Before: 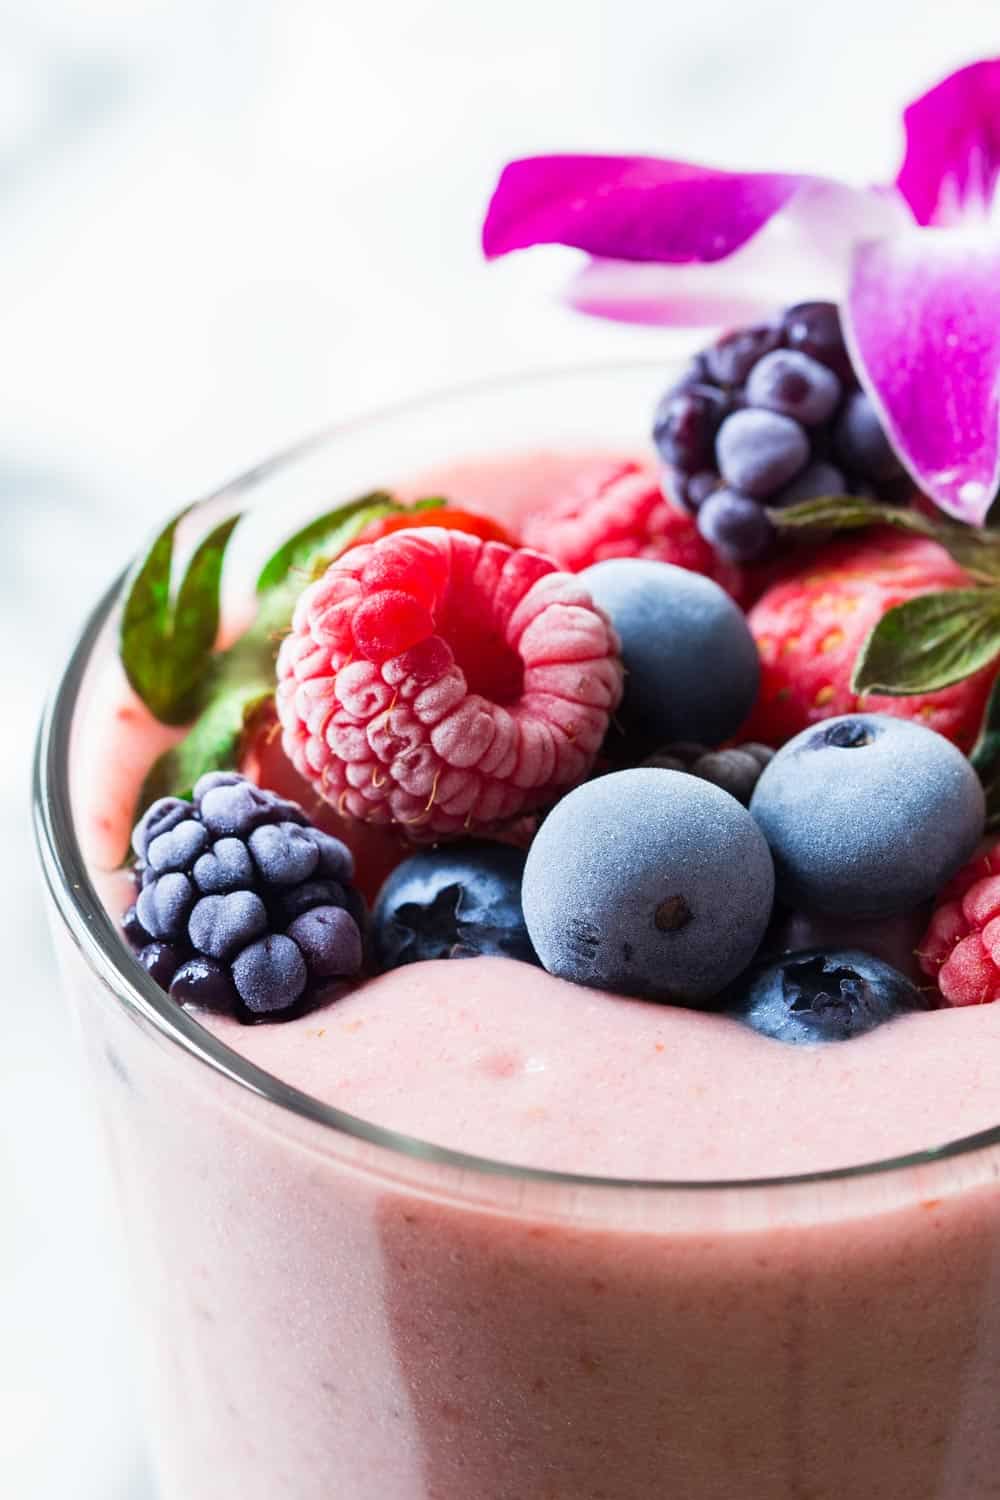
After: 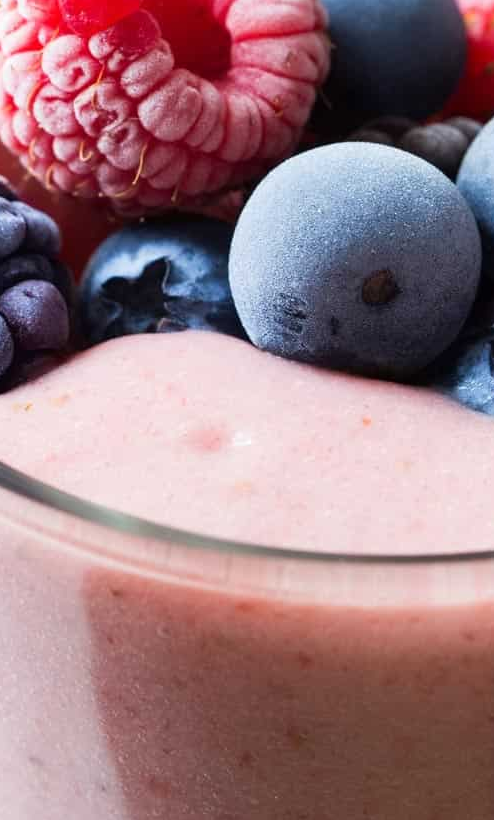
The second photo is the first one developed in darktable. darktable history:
crop: left 29.35%, top 41.794%, right 21.243%, bottom 3.476%
